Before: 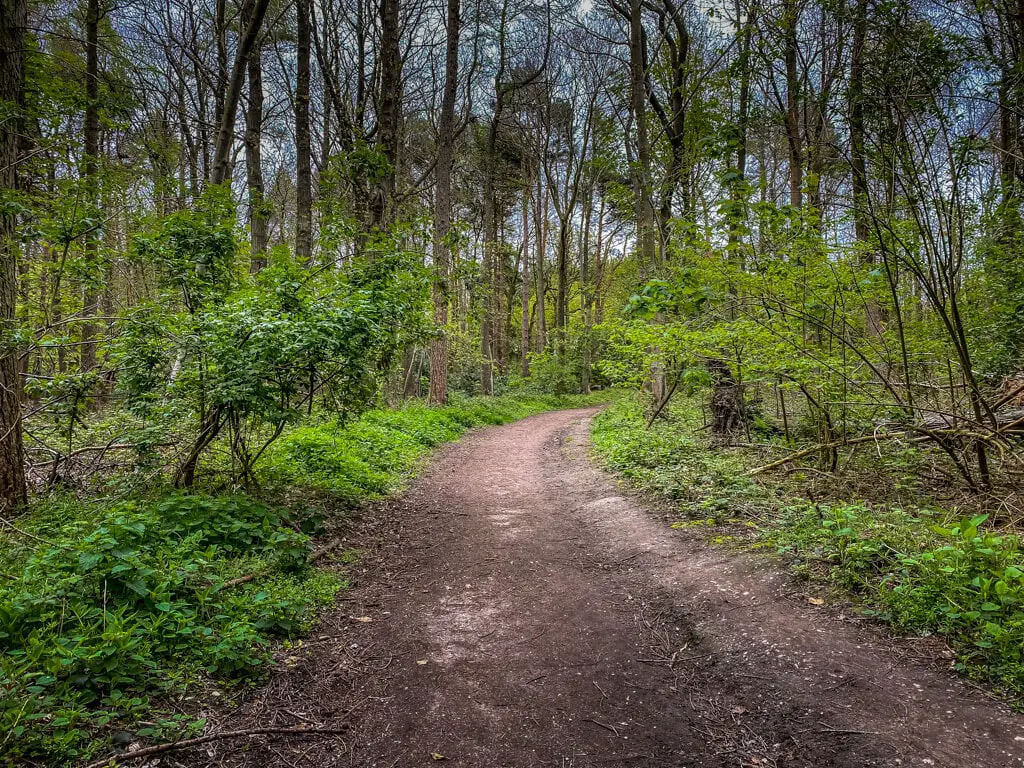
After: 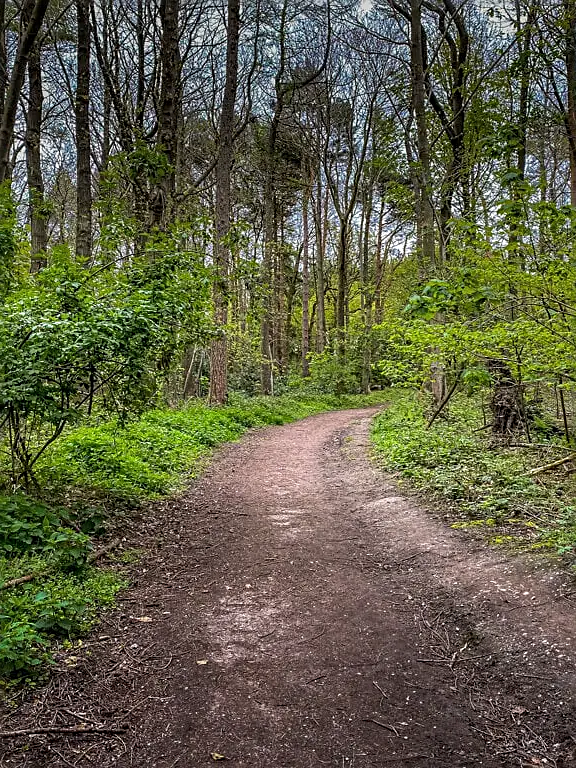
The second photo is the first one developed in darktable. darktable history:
crop: left 21.496%, right 22.254%
sharpen: on, module defaults
